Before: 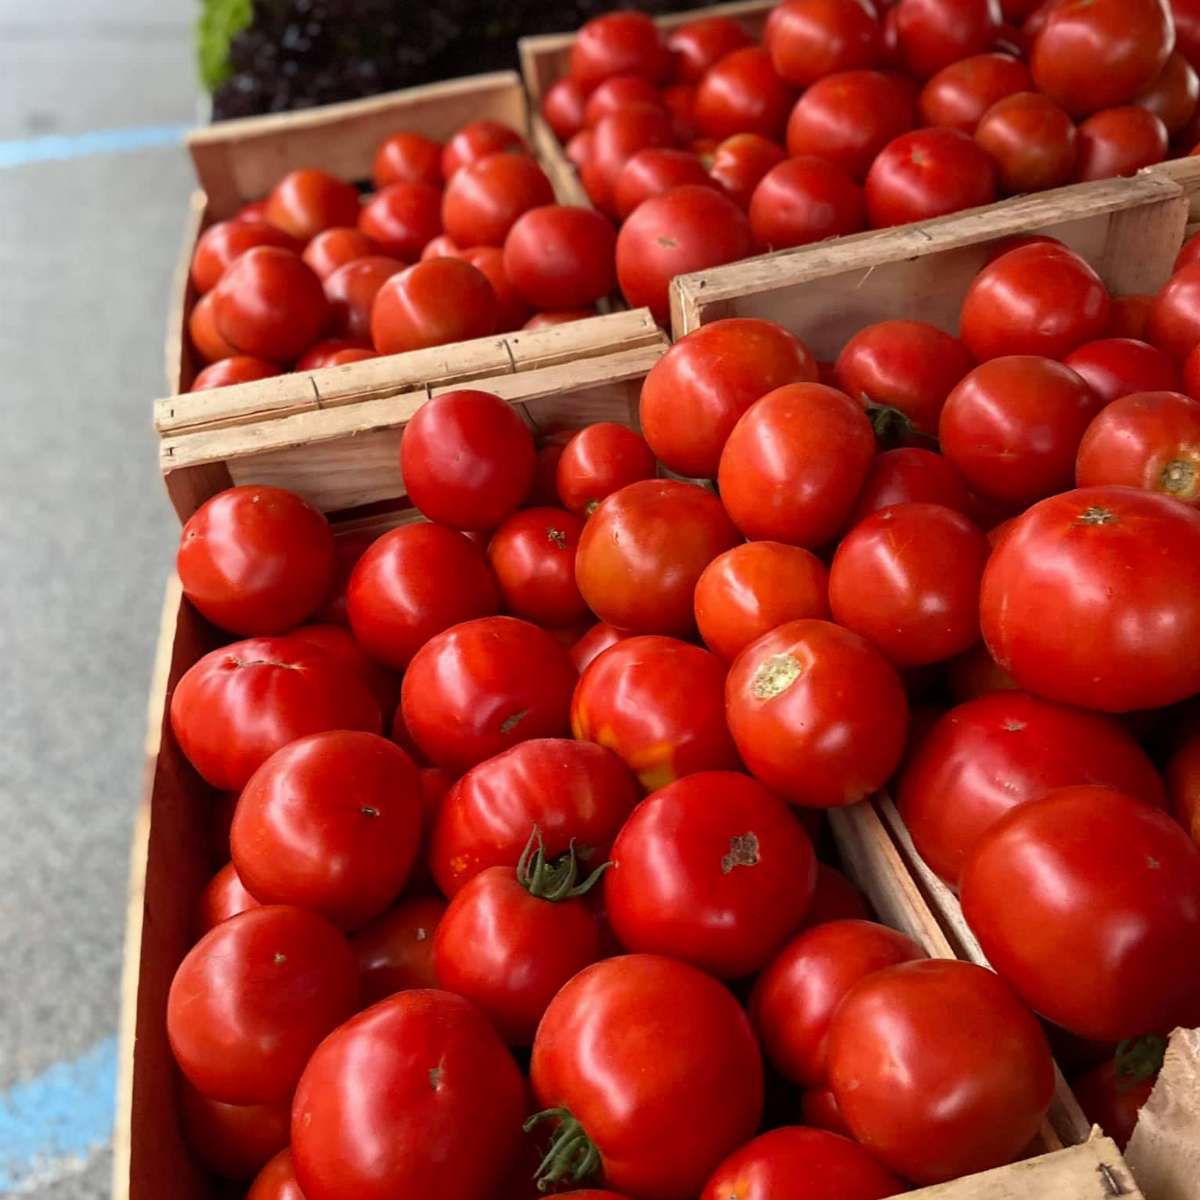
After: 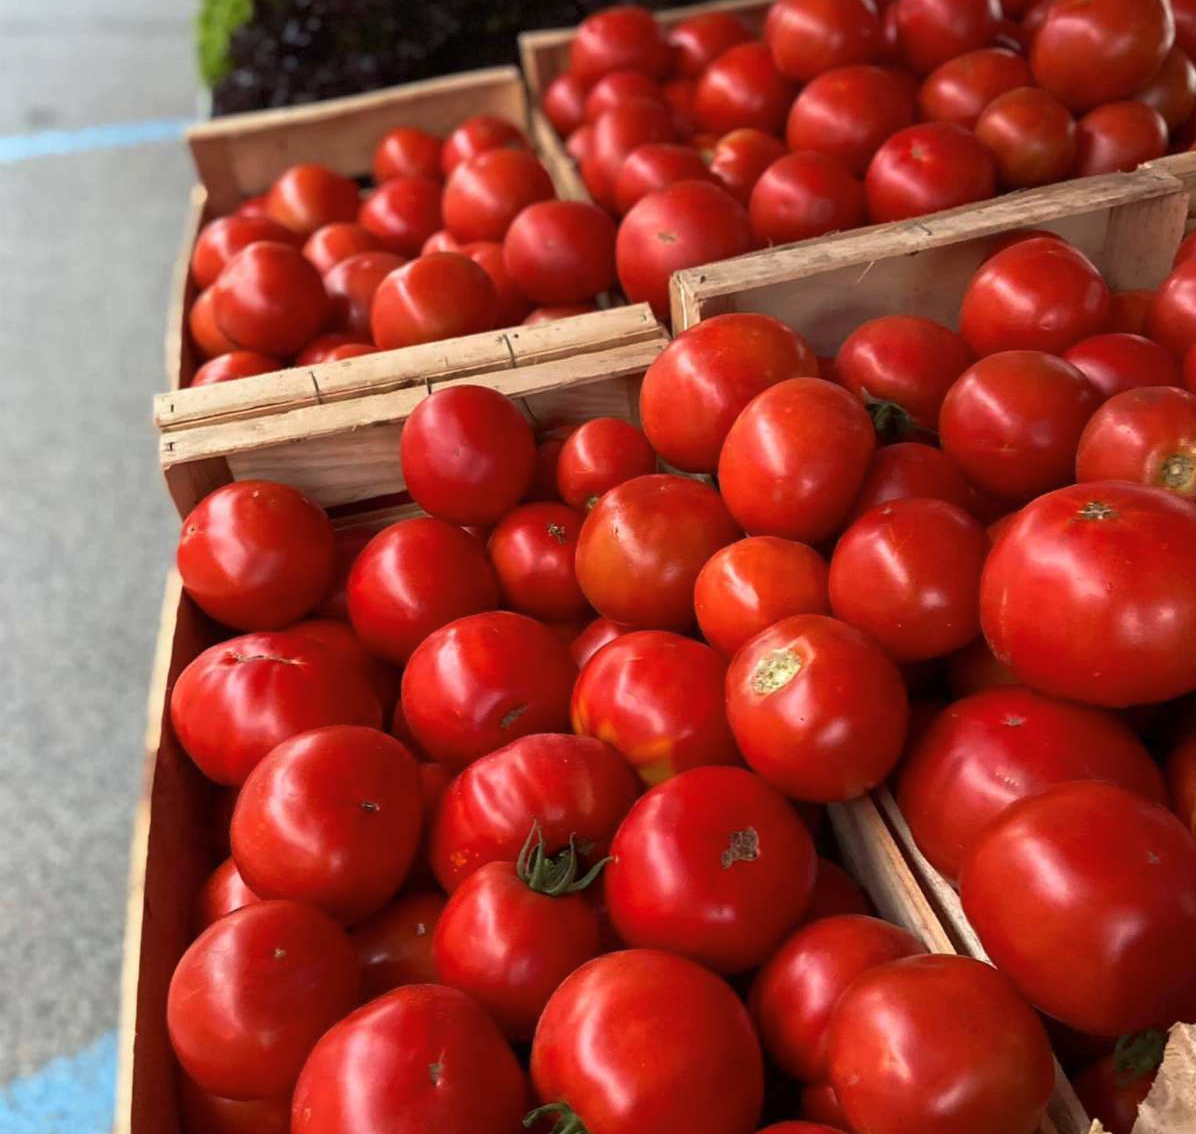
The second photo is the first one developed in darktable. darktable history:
crop: top 0.448%, right 0.264%, bottom 5.045%
tone curve: curves: ch0 [(0, 0) (0.003, 0.003) (0.011, 0.015) (0.025, 0.031) (0.044, 0.056) (0.069, 0.083) (0.1, 0.113) (0.136, 0.145) (0.177, 0.184) (0.224, 0.225) (0.277, 0.275) (0.335, 0.327) (0.399, 0.385) (0.468, 0.447) (0.543, 0.528) (0.623, 0.611) (0.709, 0.703) (0.801, 0.802) (0.898, 0.902) (1, 1)], preserve colors none
